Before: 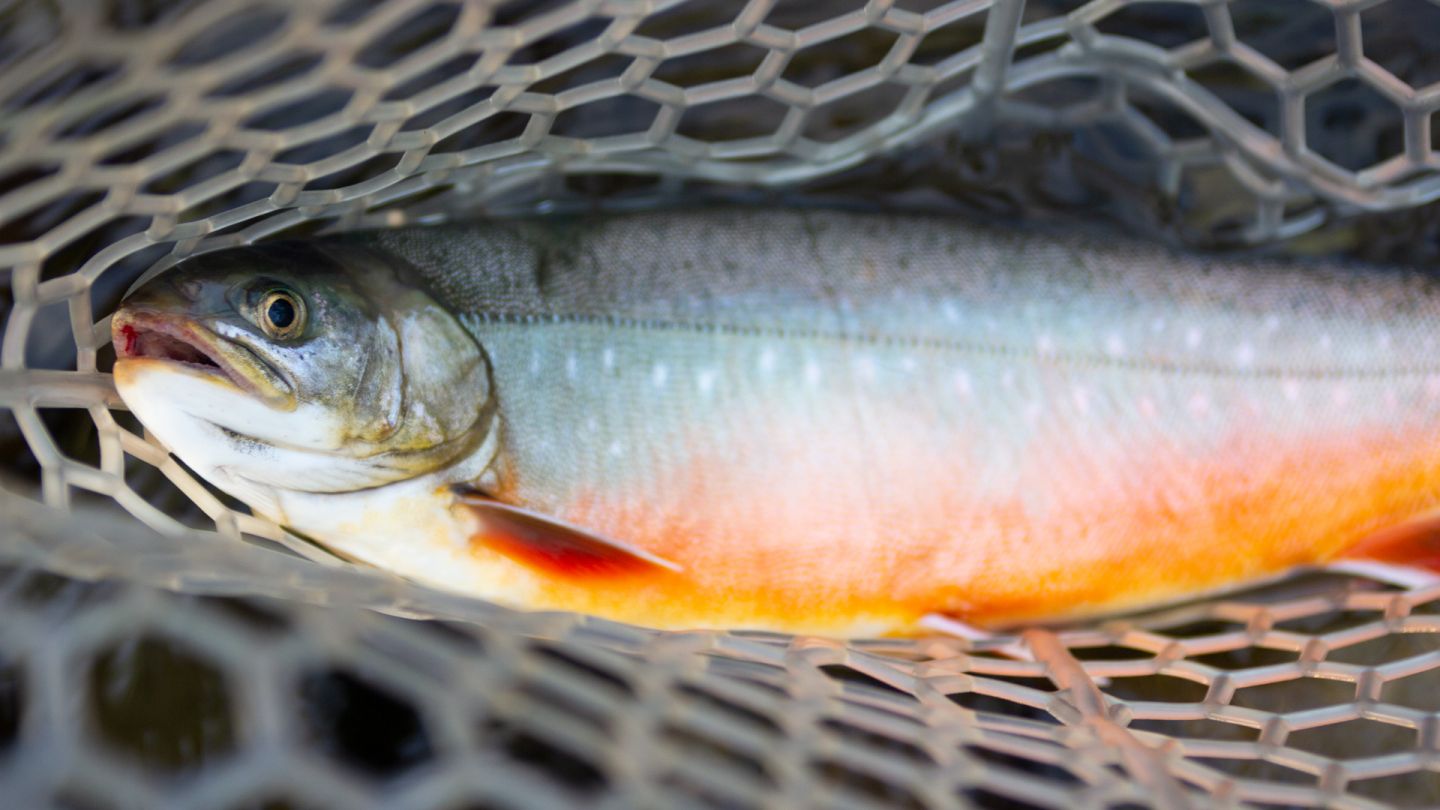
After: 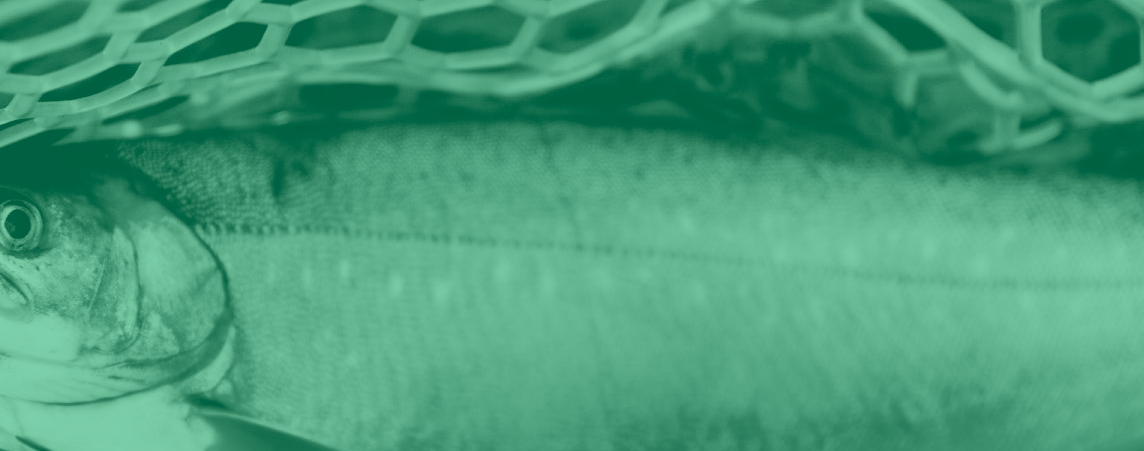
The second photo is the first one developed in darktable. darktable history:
filmic rgb: black relative exposure -7.75 EV, white relative exposure 4.4 EV, threshold 3 EV, target black luminance 0%, hardness 3.76, latitude 50.51%, contrast 1.074, highlights saturation mix 10%, shadows ↔ highlights balance -0.22%, color science v4 (2020), enable highlight reconstruction true
tone equalizer: -8 EV -0.417 EV, -7 EV -0.389 EV, -6 EV -0.333 EV, -5 EV -0.222 EV, -3 EV 0.222 EV, -2 EV 0.333 EV, -1 EV 0.389 EV, +0 EV 0.417 EV, edges refinement/feathering 500, mask exposure compensation -1.57 EV, preserve details no
crop: left 18.38%, top 11.092%, right 2.134%, bottom 33.217%
shadows and highlights: radius 123.98, shadows 100, white point adjustment -3, highlights -100, highlights color adjustment 89.84%, soften with gaussian
colorize: hue 147.6°, saturation 65%, lightness 21.64%
